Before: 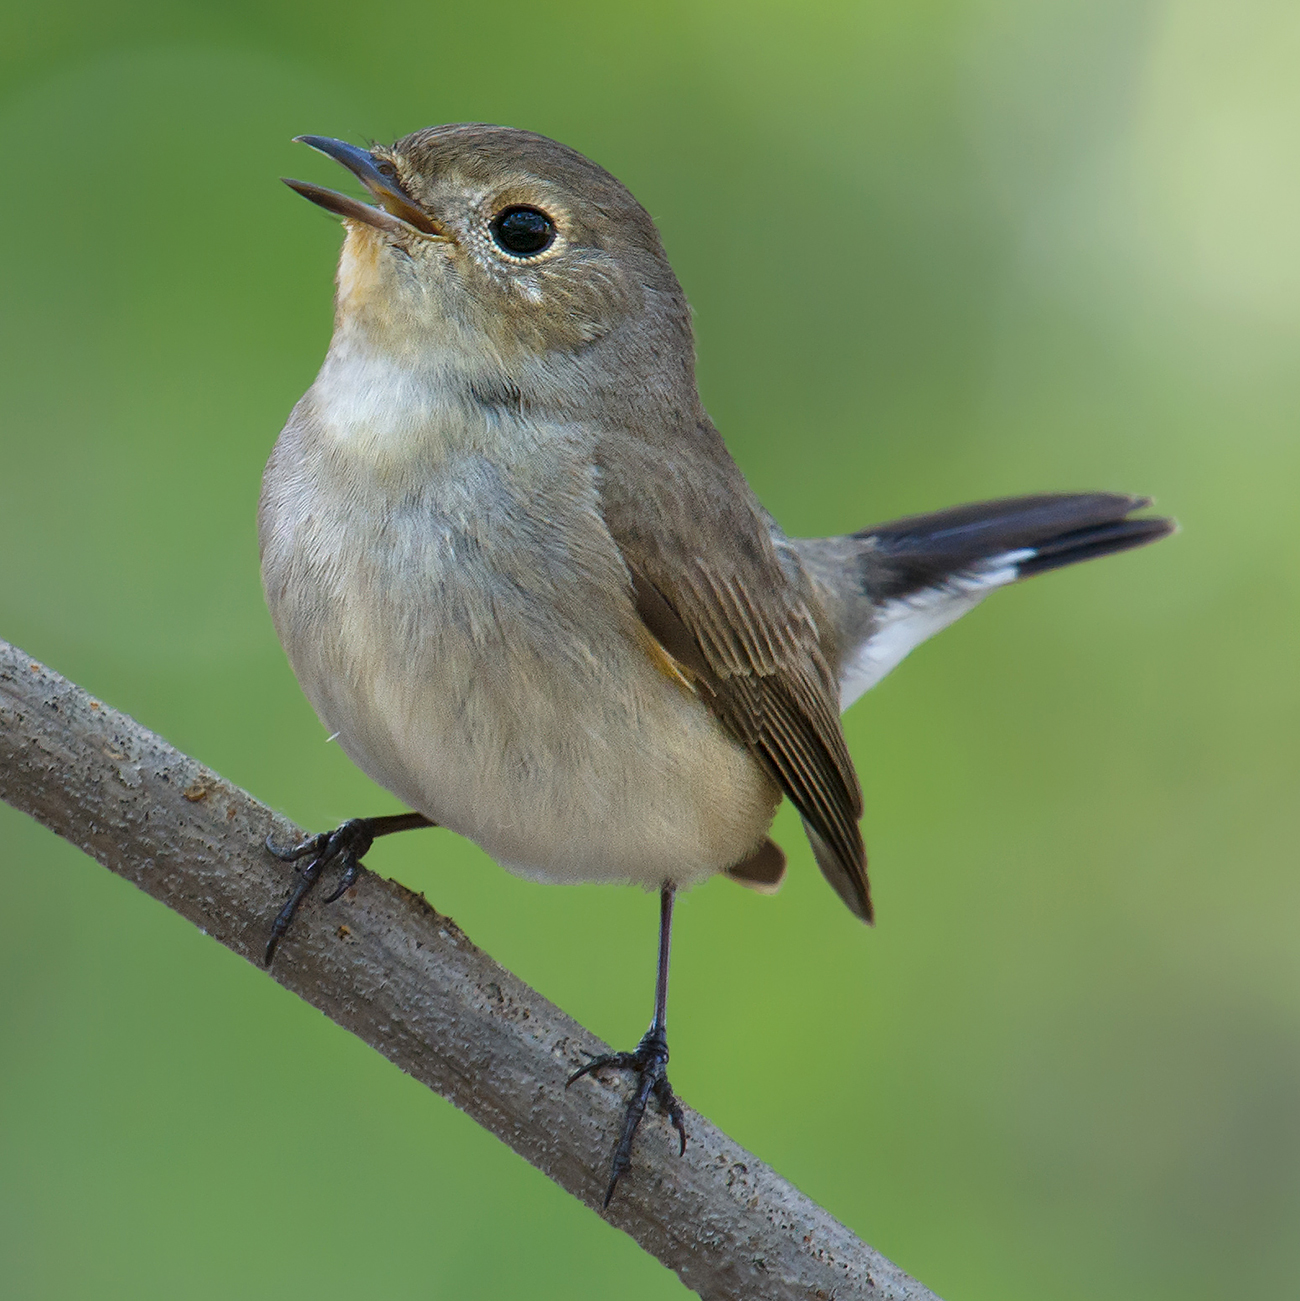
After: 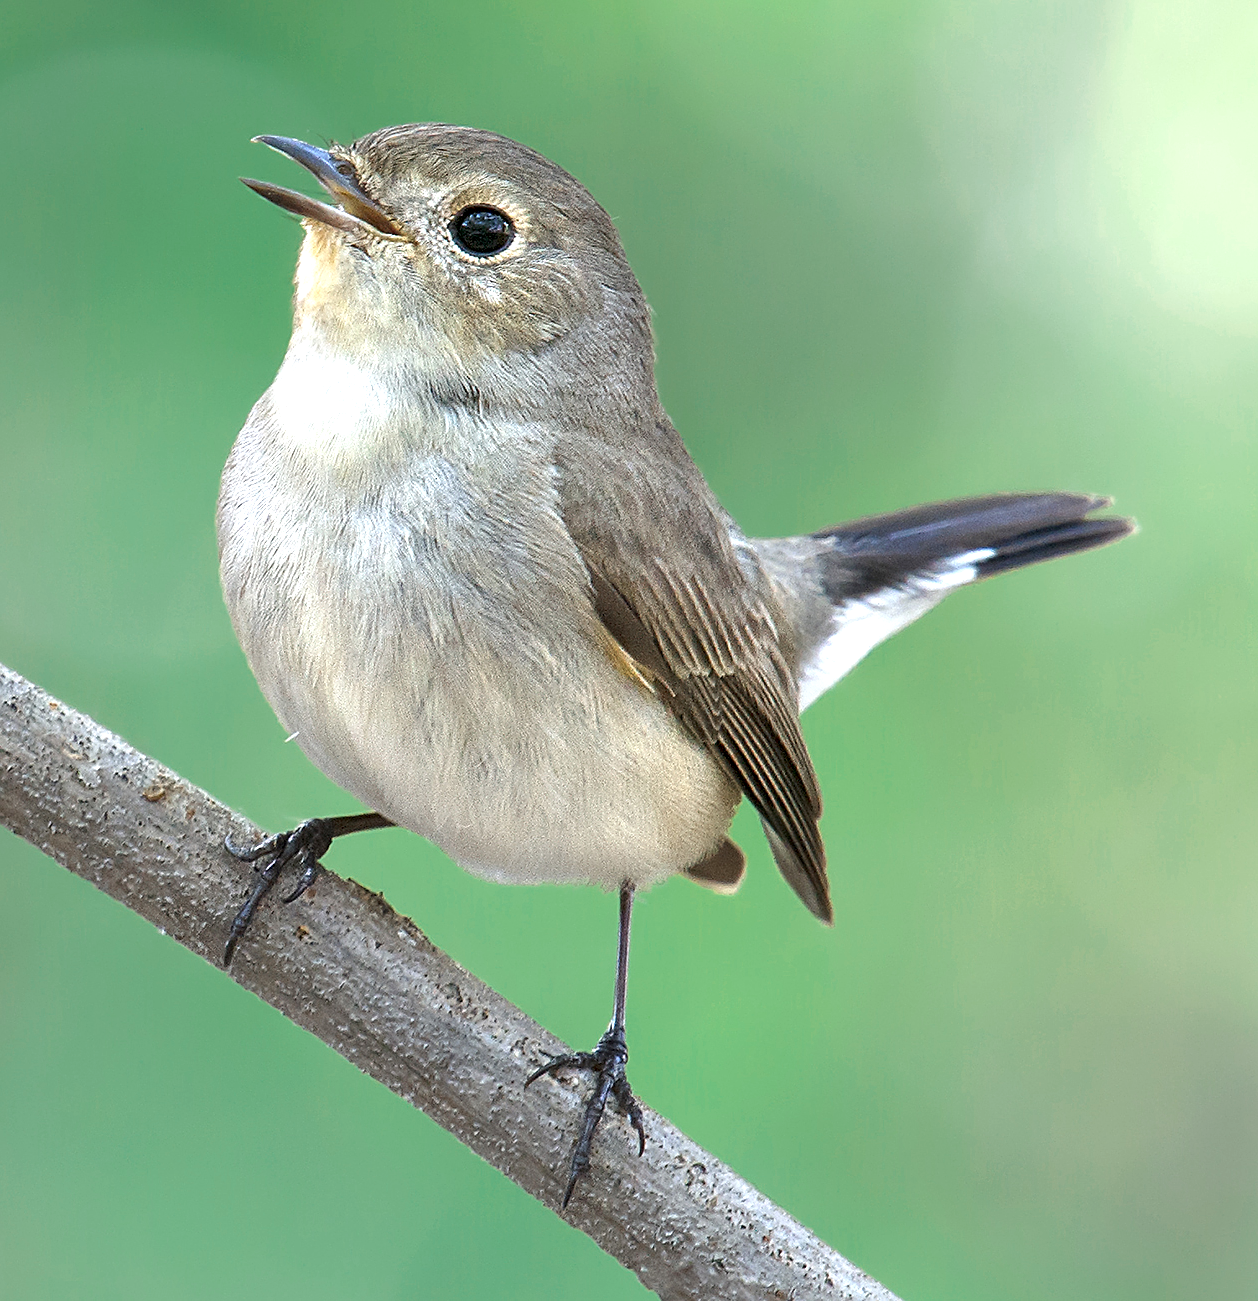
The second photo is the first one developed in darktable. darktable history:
sharpen: on, module defaults
crop and rotate: left 3.221%
exposure: black level correction 0.001, exposure 1.119 EV, compensate highlight preservation false
color zones: curves: ch0 [(0, 0.5) (0.125, 0.4) (0.25, 0.5) (0.375, 0.4) (0.5, 0.4) (0.625, 0.6) (0.75, 0.6) (0.875, 0.5)]; ch1 [(0, 0.35) (0.125, 0.45) (0.25, 0.35) (0.375, 0.35) (0.5, 0.35) (0.625, 0.35) (0.75, 0.45) (0.875, 0.35)]; ch2 [(0, 0.6) (0.125, 0.5) (0.25, 0.5) (0.375, 0.6) (0.5, 0.6) (0.625, 0.5) (0.75, 0.5) (0.875, 0.5)]
